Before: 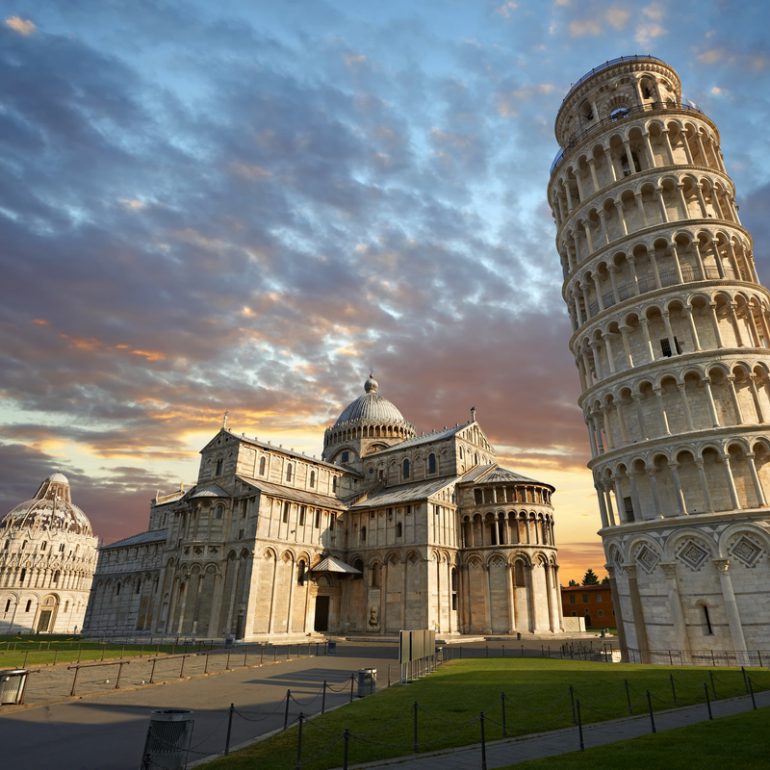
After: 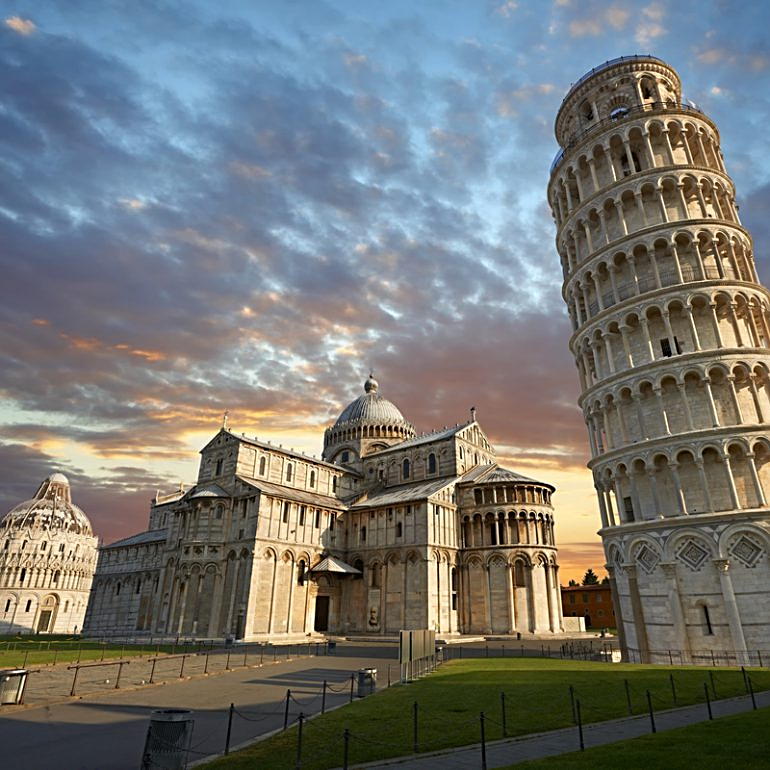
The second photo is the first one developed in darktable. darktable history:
shadows and highlights: shadows 5, soften with gaussian
sharpen: on, module defaults
